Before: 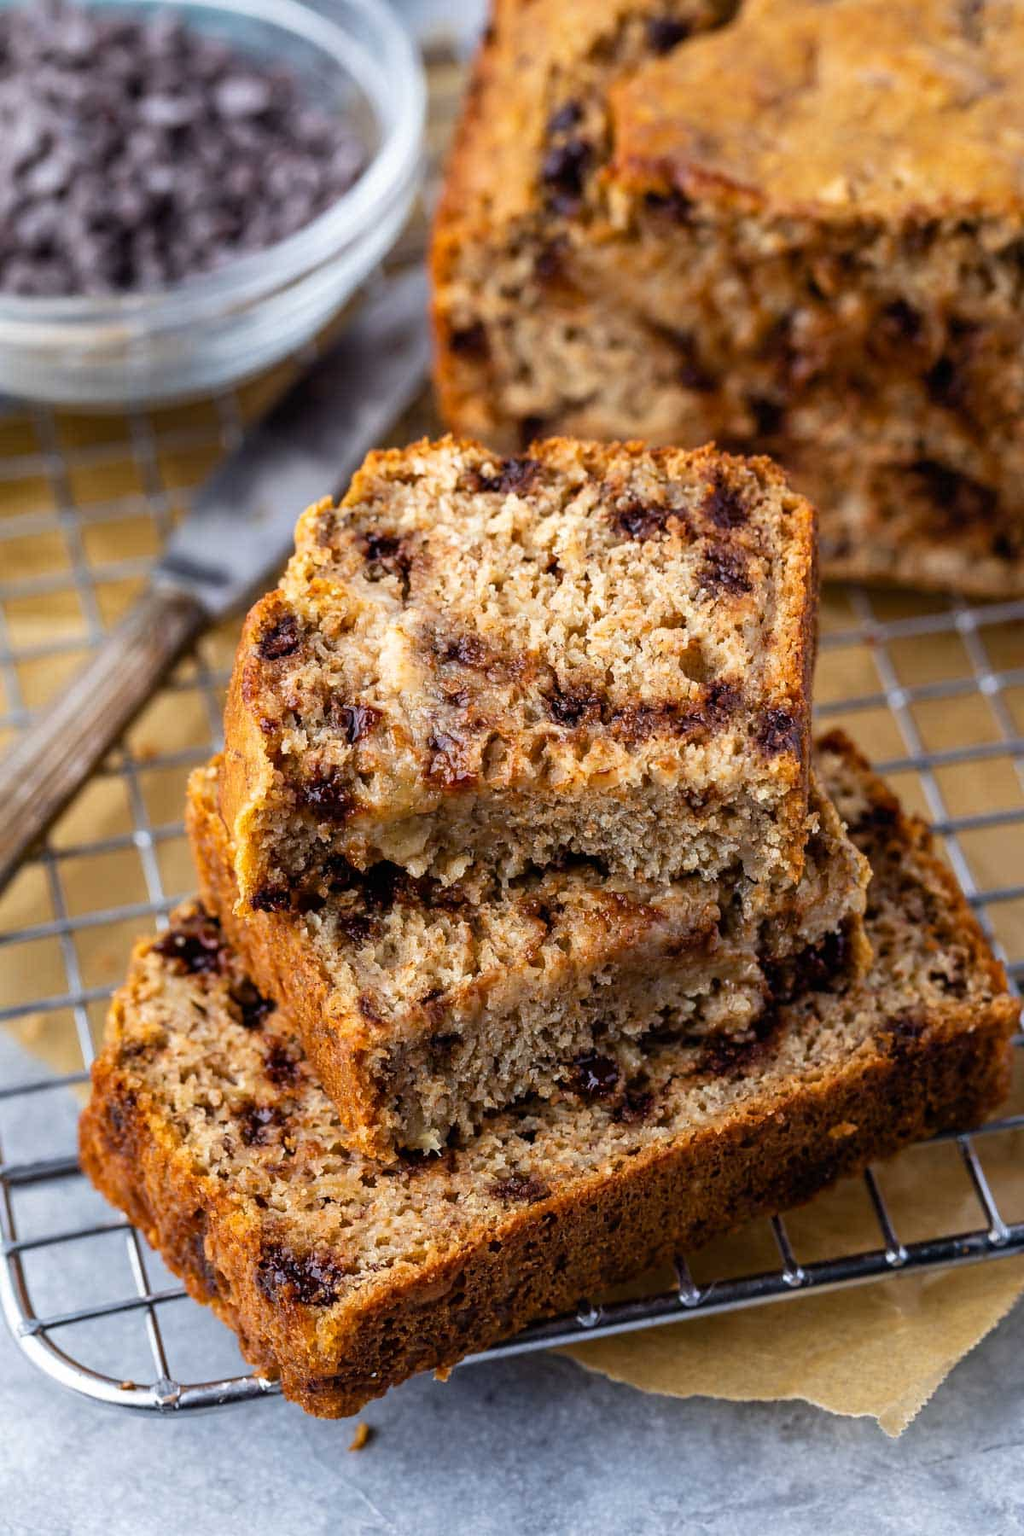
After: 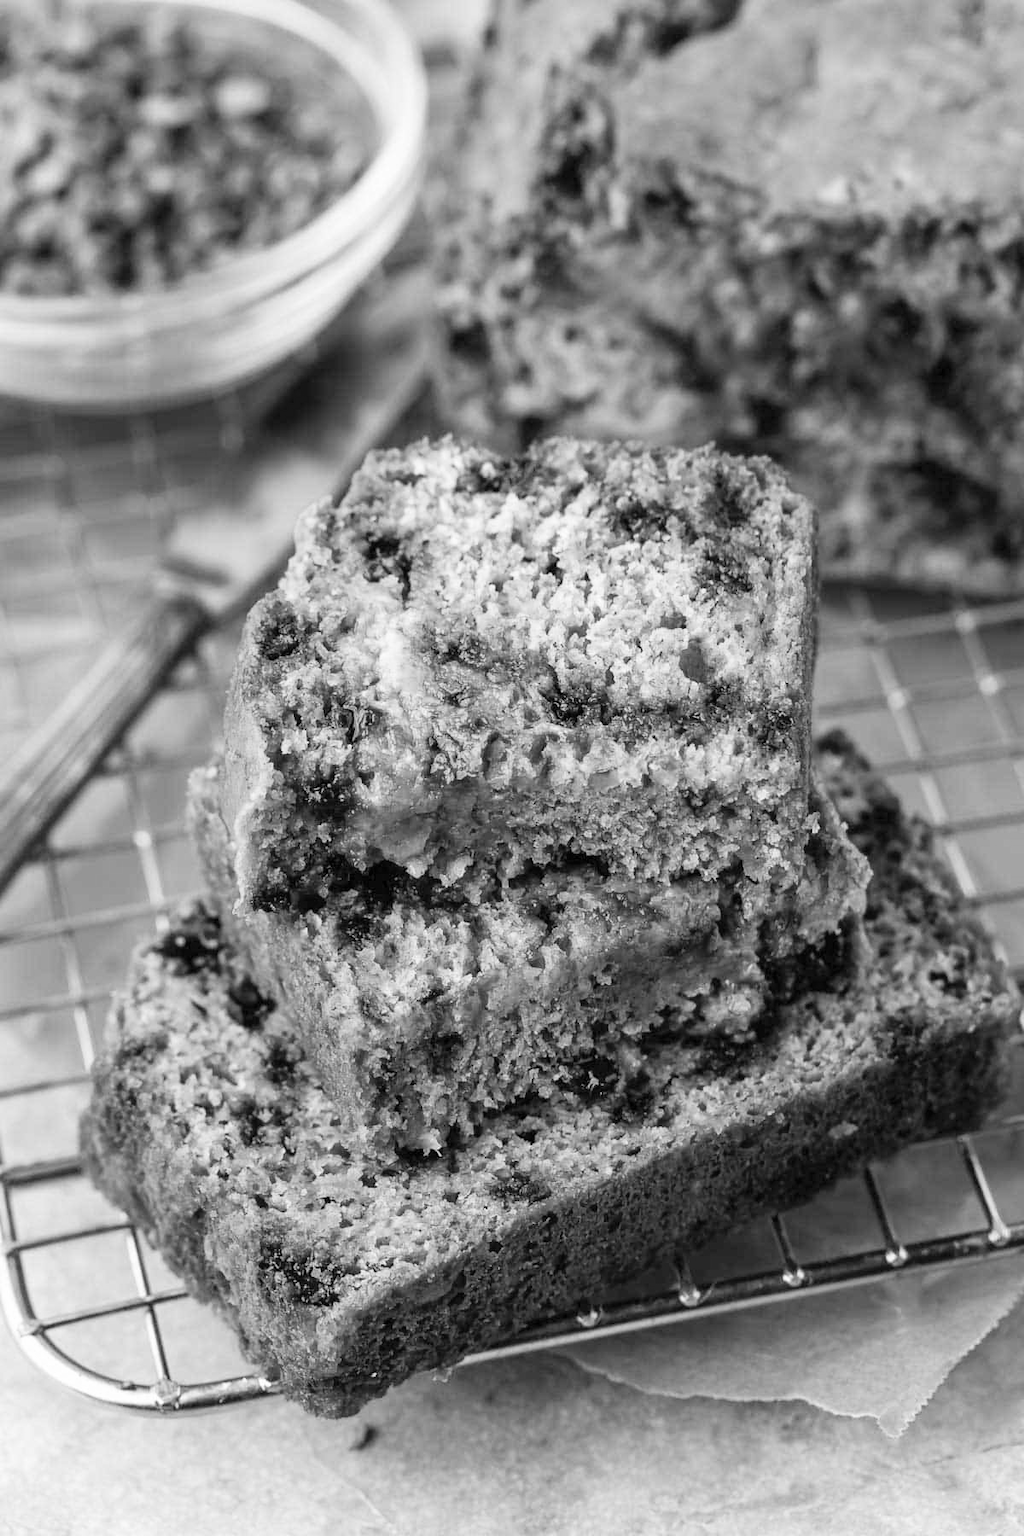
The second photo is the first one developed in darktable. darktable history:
color calibration: output gray [0.22, 0.42, 0.37, 0], illuminant as shot in camera, x 0.358, y 0.373, temperature 4628.91 K, saturation algorithm version 1 (2020)
contrast brightness saturation: contrast 0.141, brightness 0.219
